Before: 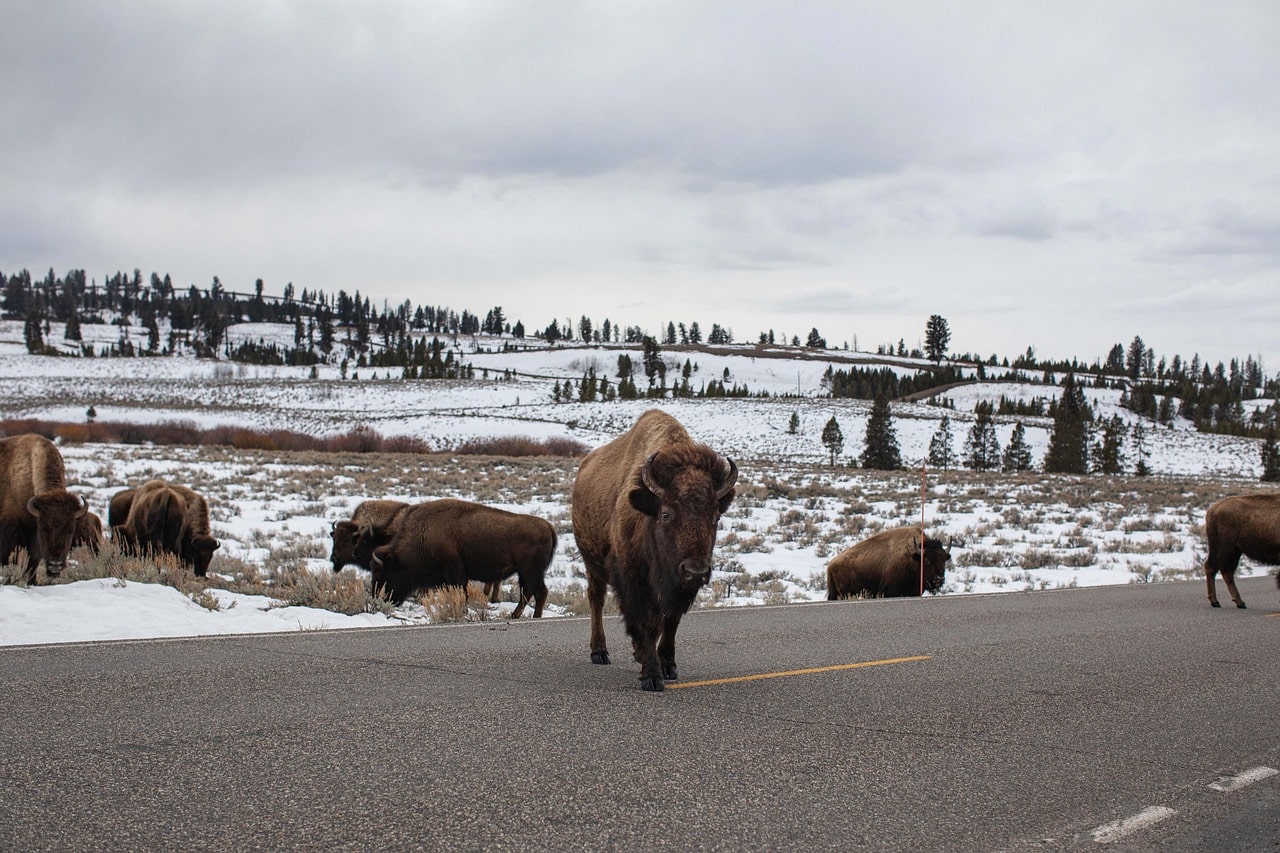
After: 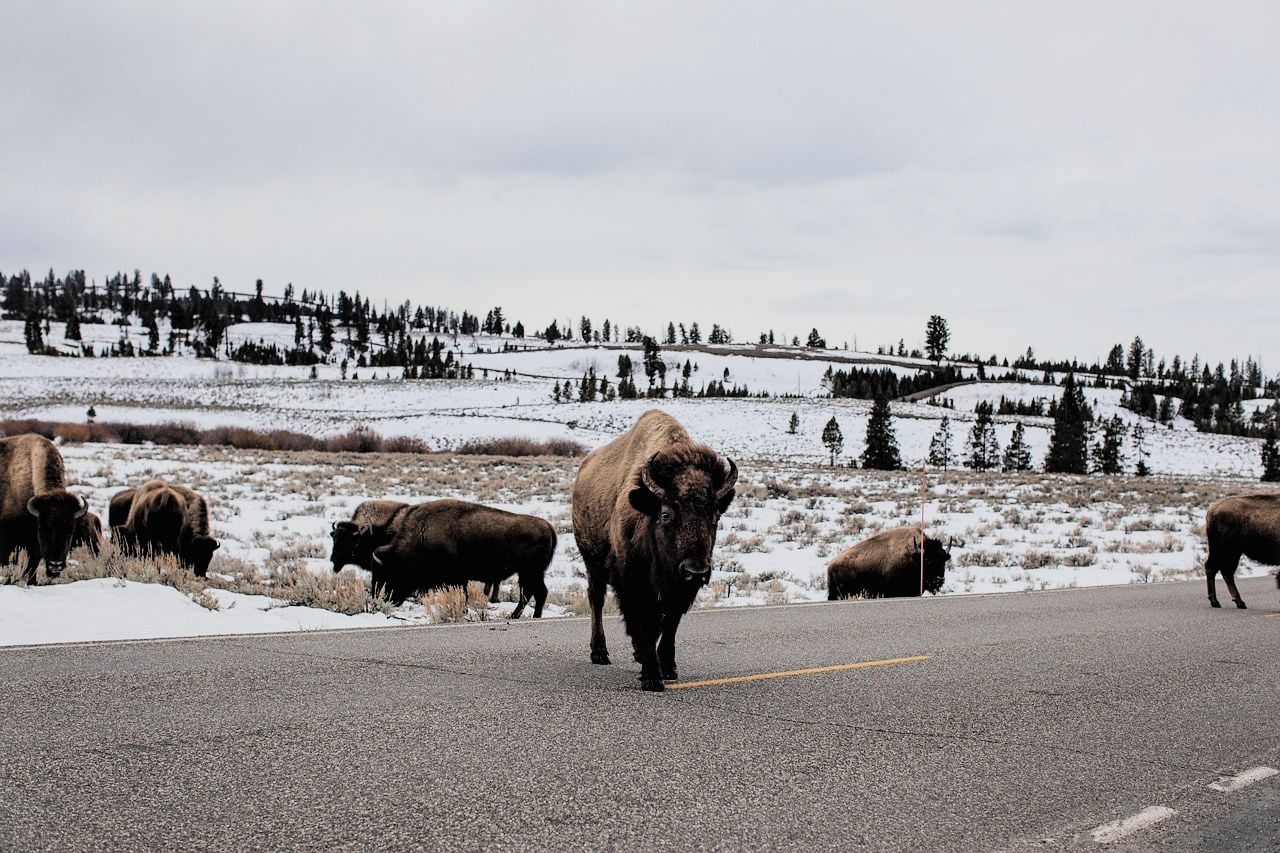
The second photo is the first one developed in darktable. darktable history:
contrast brightness saturation: contrast 0.14, brightness 0.21
vignetting: fall-off start 100%, brightness 0.05, saturation 0
filmic rgb: black relative exposure -4.14 EV, white relative exposure 5.1 EV, hardness 2.11, contrast 1.165
